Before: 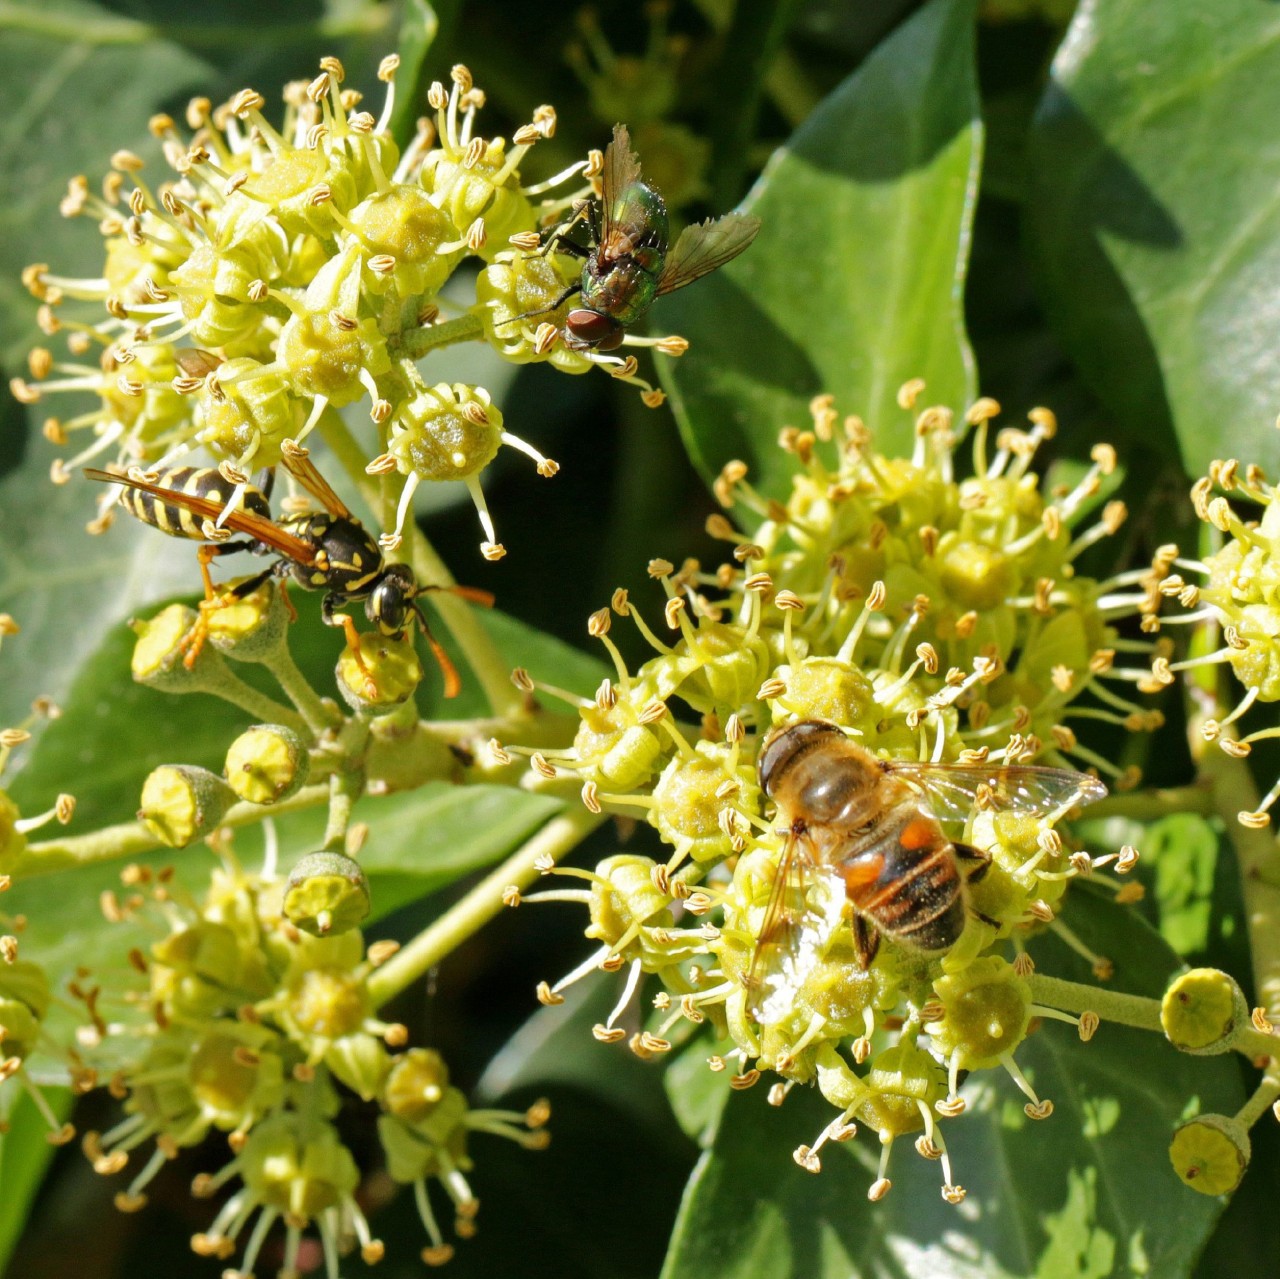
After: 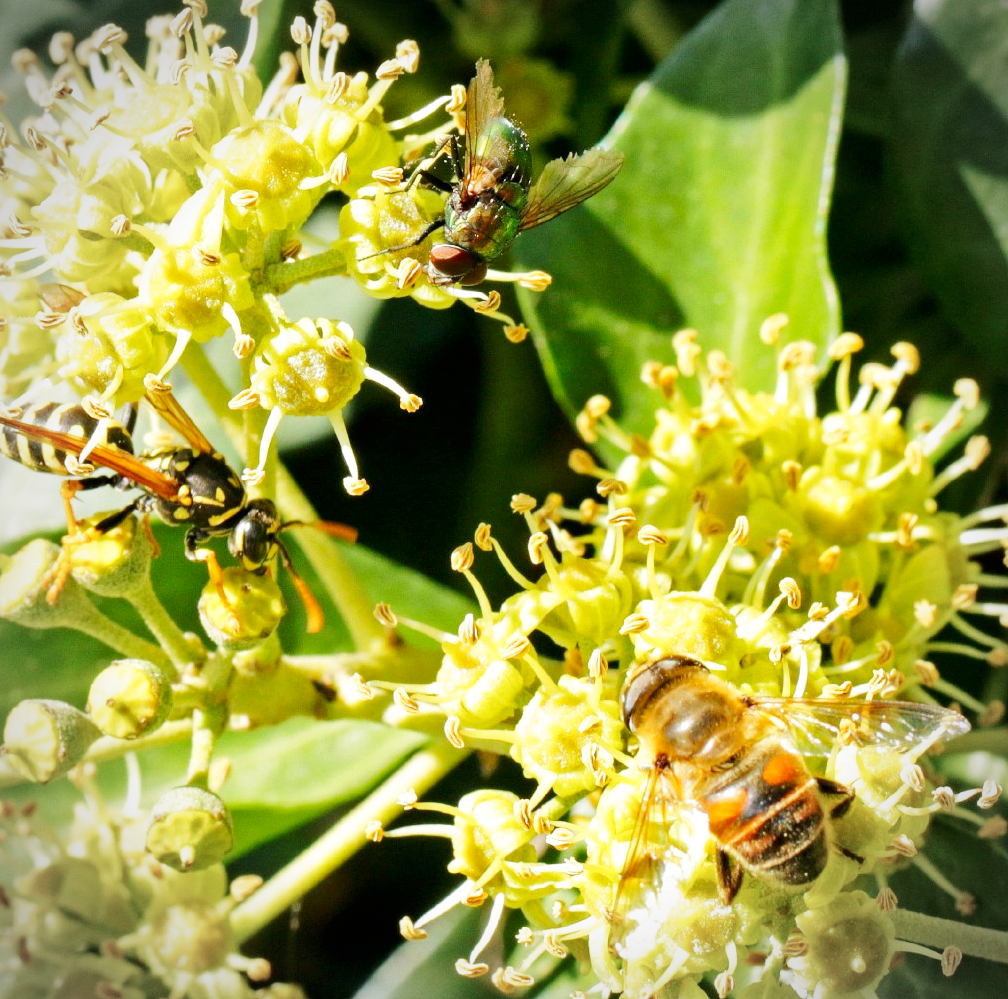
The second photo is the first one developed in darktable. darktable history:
vignetting: on, module defaults
base curve: curves: ch0 [(0, 0) (0.005, 0.002) (0.15, 0.3) (0.4, 0.7) (0.75, 0.95) (1, 1)], preserve colors none
crop and rotate: left 10.77%, top 5.1%, right 10.41%, bottom 16.76%
